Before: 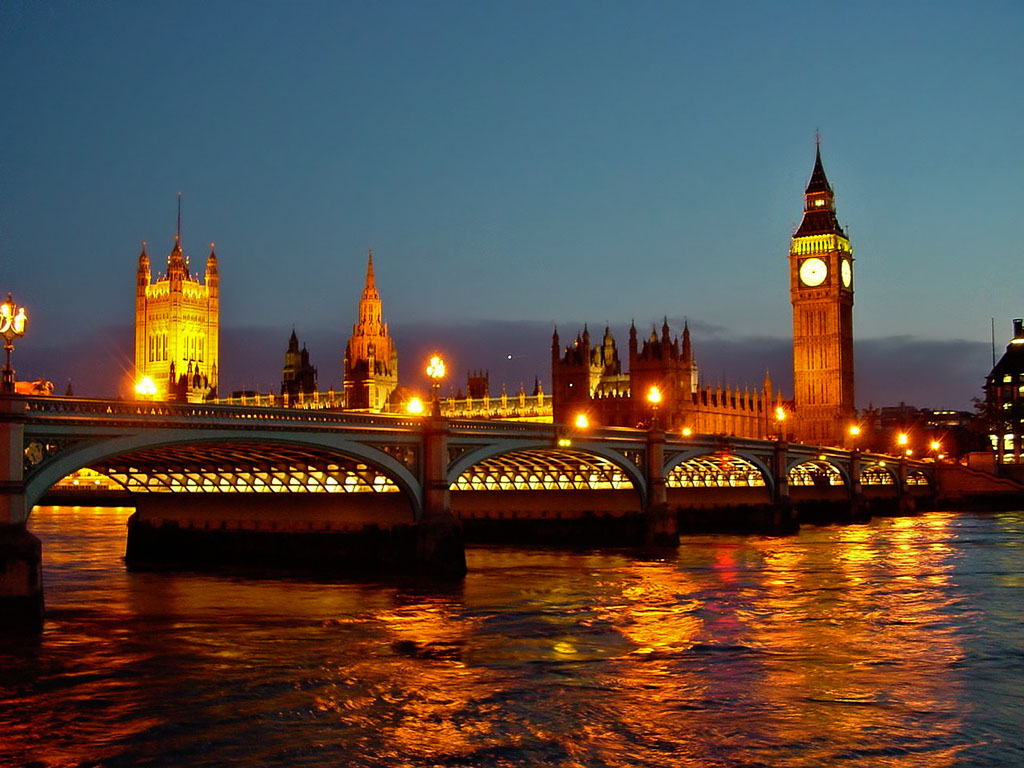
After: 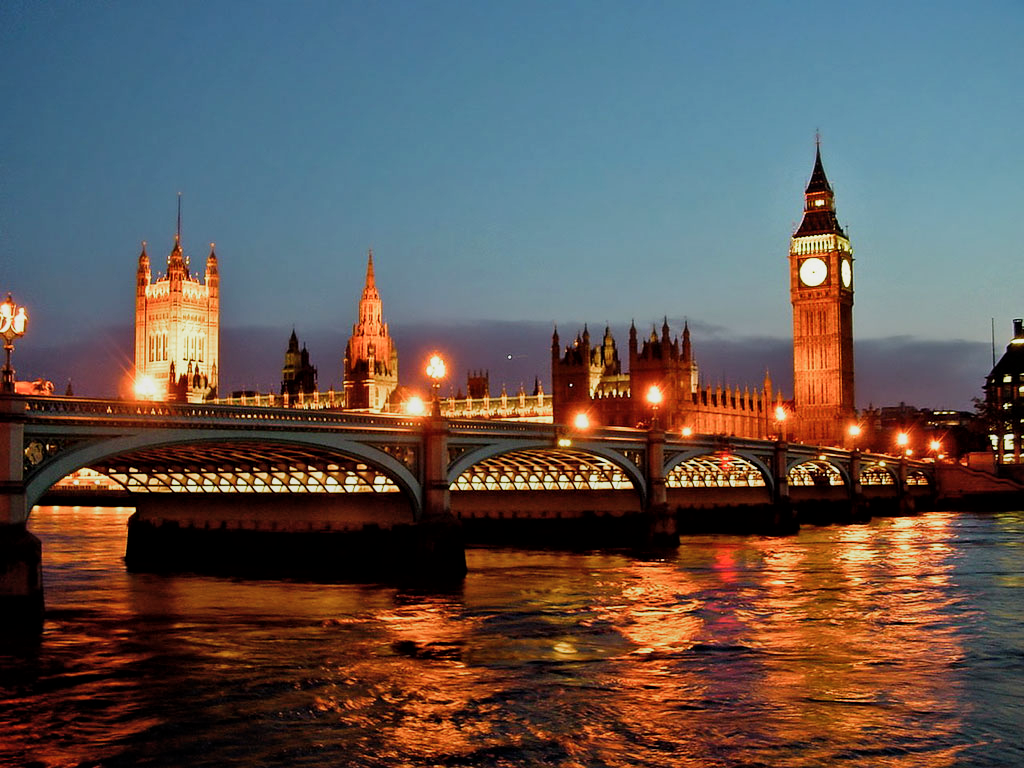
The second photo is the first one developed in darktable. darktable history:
local contrast: mode bilateral grid, contrast 20, coarseness 50, detail 120%, midtone range 0.2
exposure: black level correction -0.002, exposure 0.54 EV, compensate highlight preservation false
filmic rgb: middle gray luminance 18.42%, black relative exposure -11.25 EV, white relative exposure 3.75 EV, threshold 6 EV, target black luminance 0%, hardness 5.87, latitude 57.4%, contrast 0.963, shadows ↔ highlights balance 49.98%, add noise in highlights 0, preserve chrominance luminance Y, color science v3 (2019), use custom middle-gray values true, iterations of high-quality reconstruction 0, contrast in highlights soft, enable highlight reconstruction true
graduated density: rotation -180°, offset 27.42
